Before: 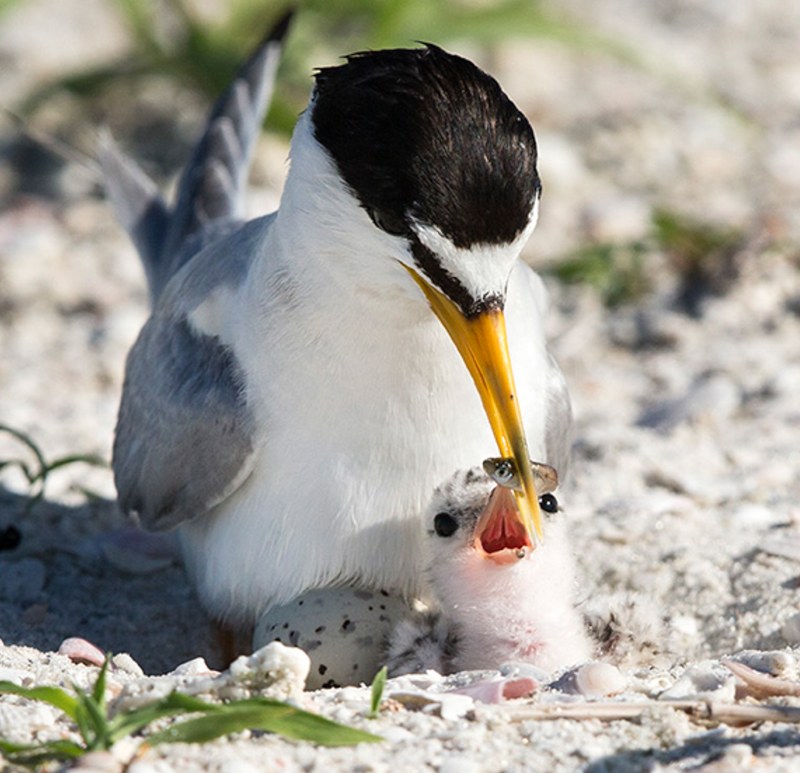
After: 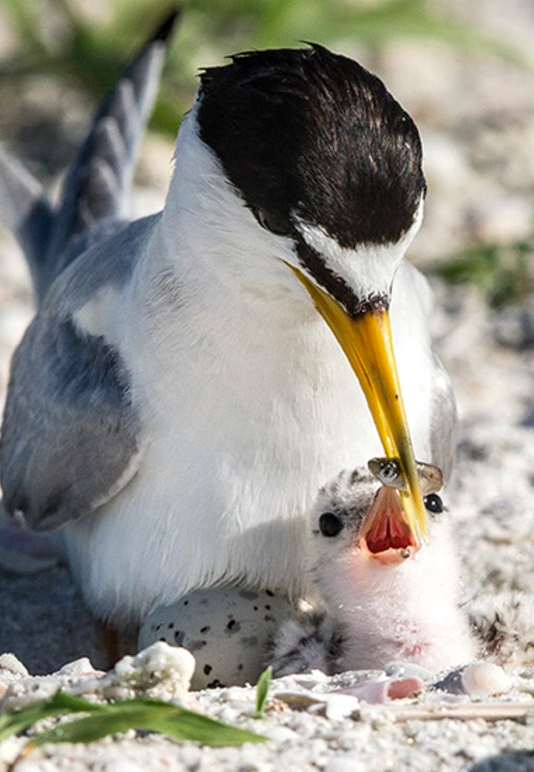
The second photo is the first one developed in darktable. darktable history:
local contrast: on, module defaults
crop and rotate: left 14.474%, right 18.708%
color zones: curves: ch1 [(0, 0.455) (0.063, 0.455) (0.286, 0.495) (0.429, 0.5) (0.571, 0.5) (0.714, 0.5) (0.857, 0.5) (1, 0.455)]; ch2 [(0, 0.532) (0.063, 0.521) (0.233, 0.447) (0.429, 0.489) (0.571, 0.5) (0.714, 0.5) (0.857, 0.5) (1, 0.532)], mix -129.7%
